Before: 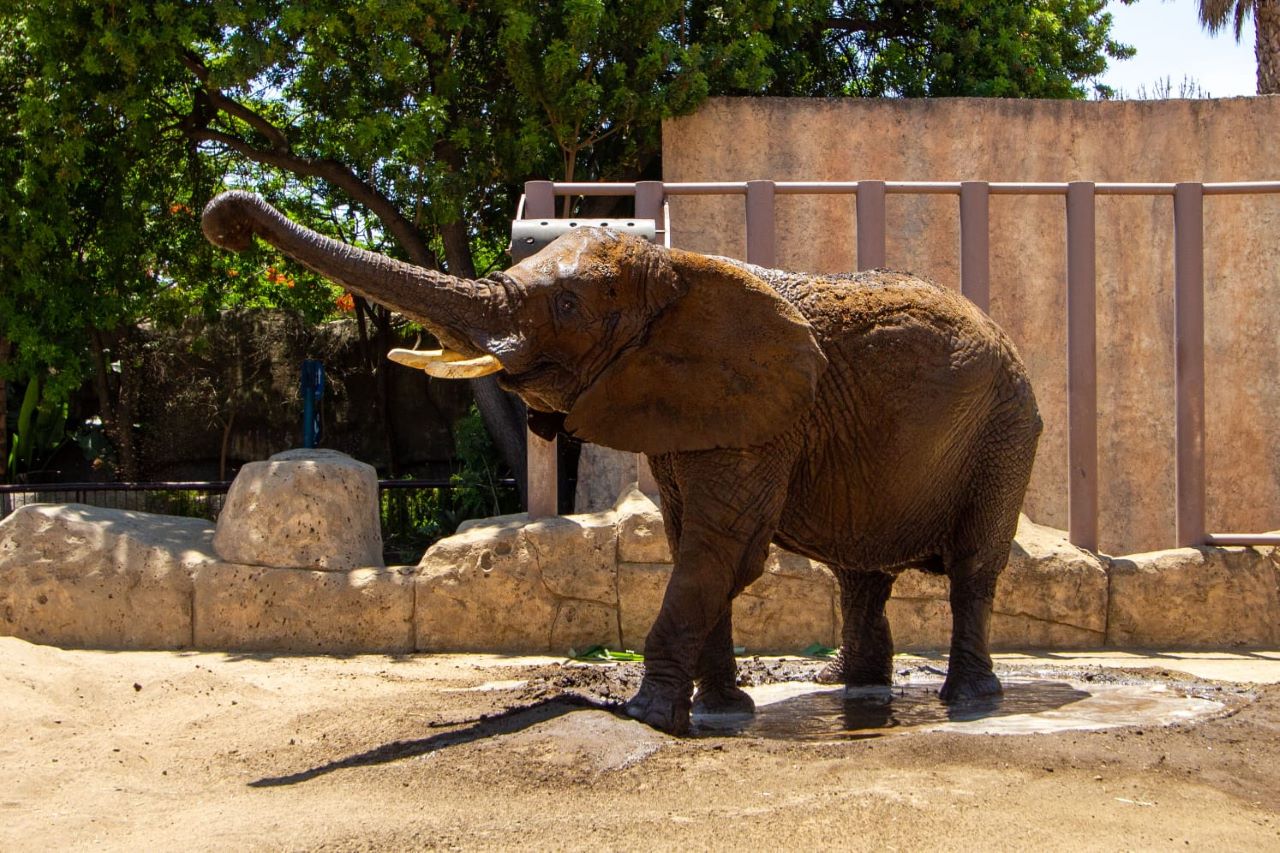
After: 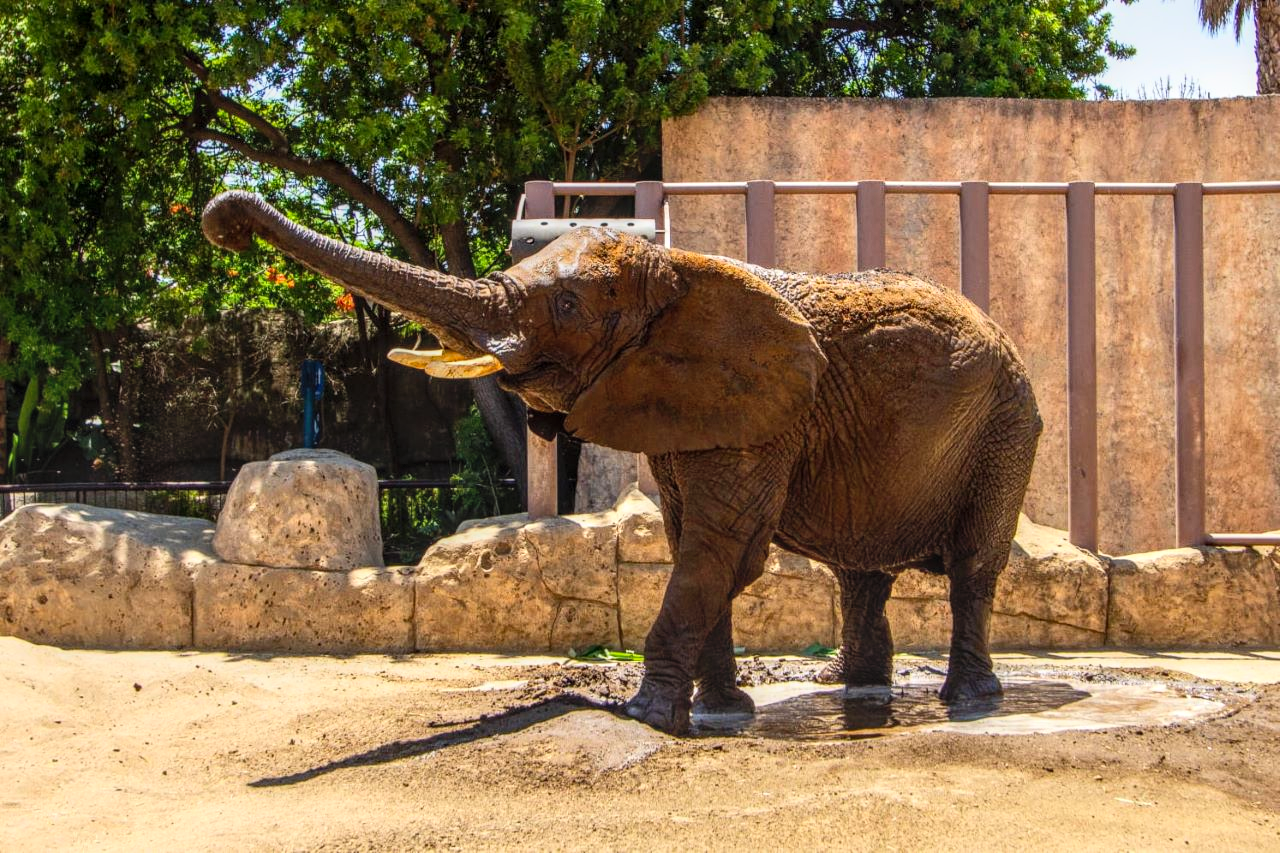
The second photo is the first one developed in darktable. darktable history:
local contrast: highlights 0%, shadows 0%, detail 133%
levels: mode automatic, black 0.023%, white 99.97%, levels [0.062, 0.494, 0.925]
contrast brightness saturation: contrast 0.2, brightness 0.16, saturation 0.22
